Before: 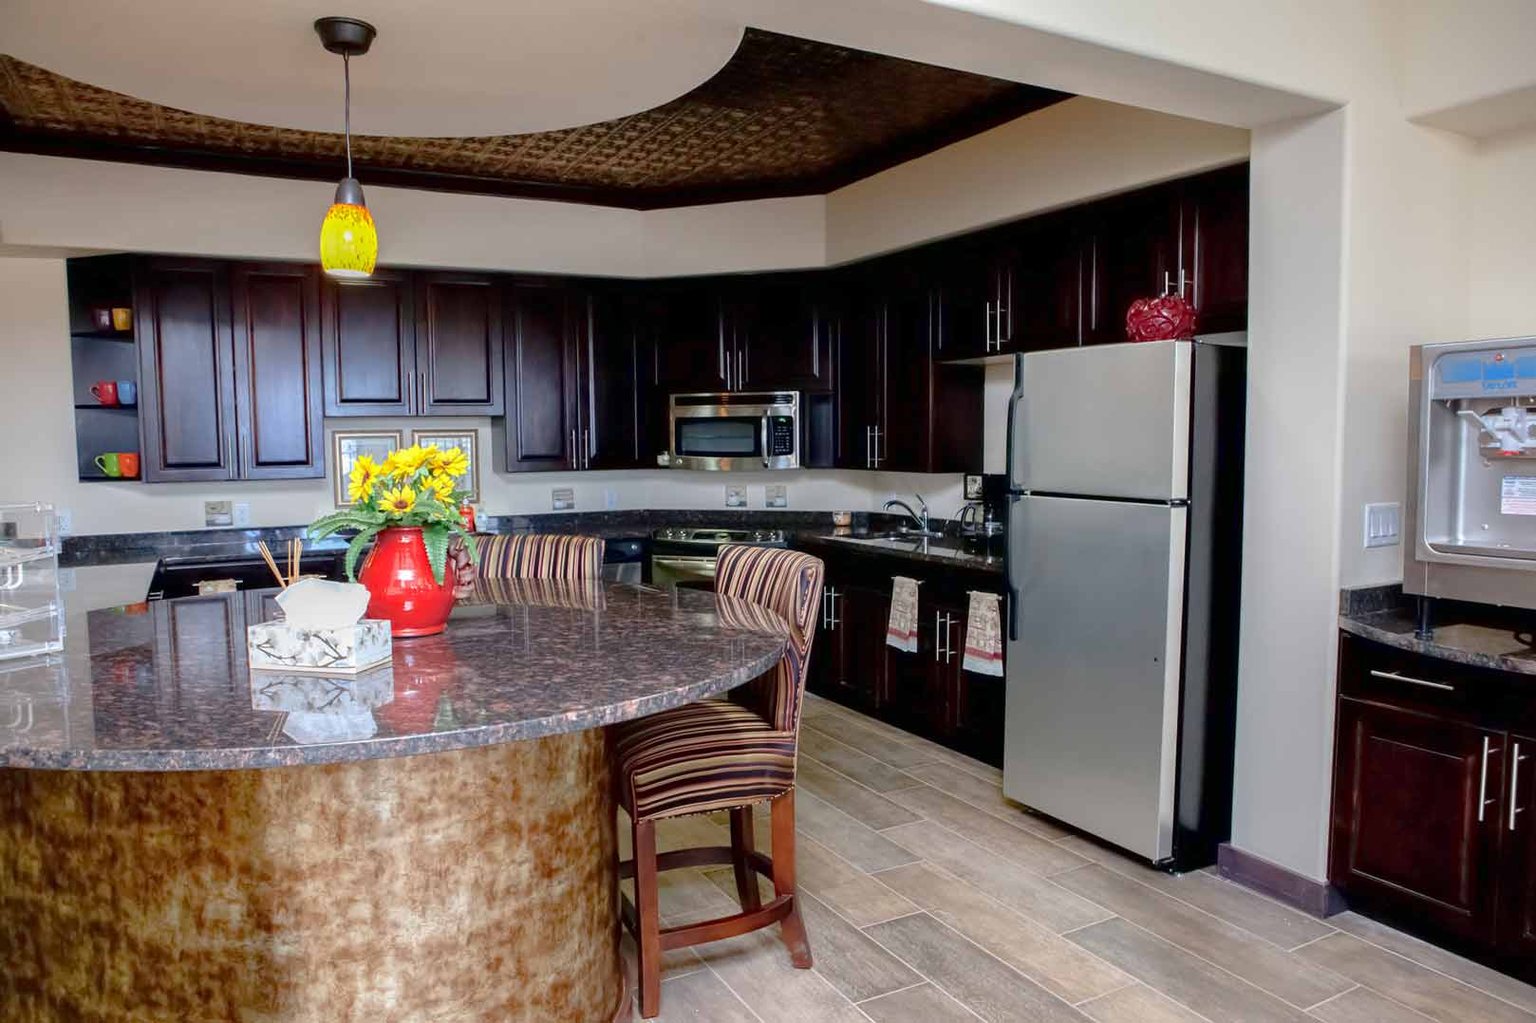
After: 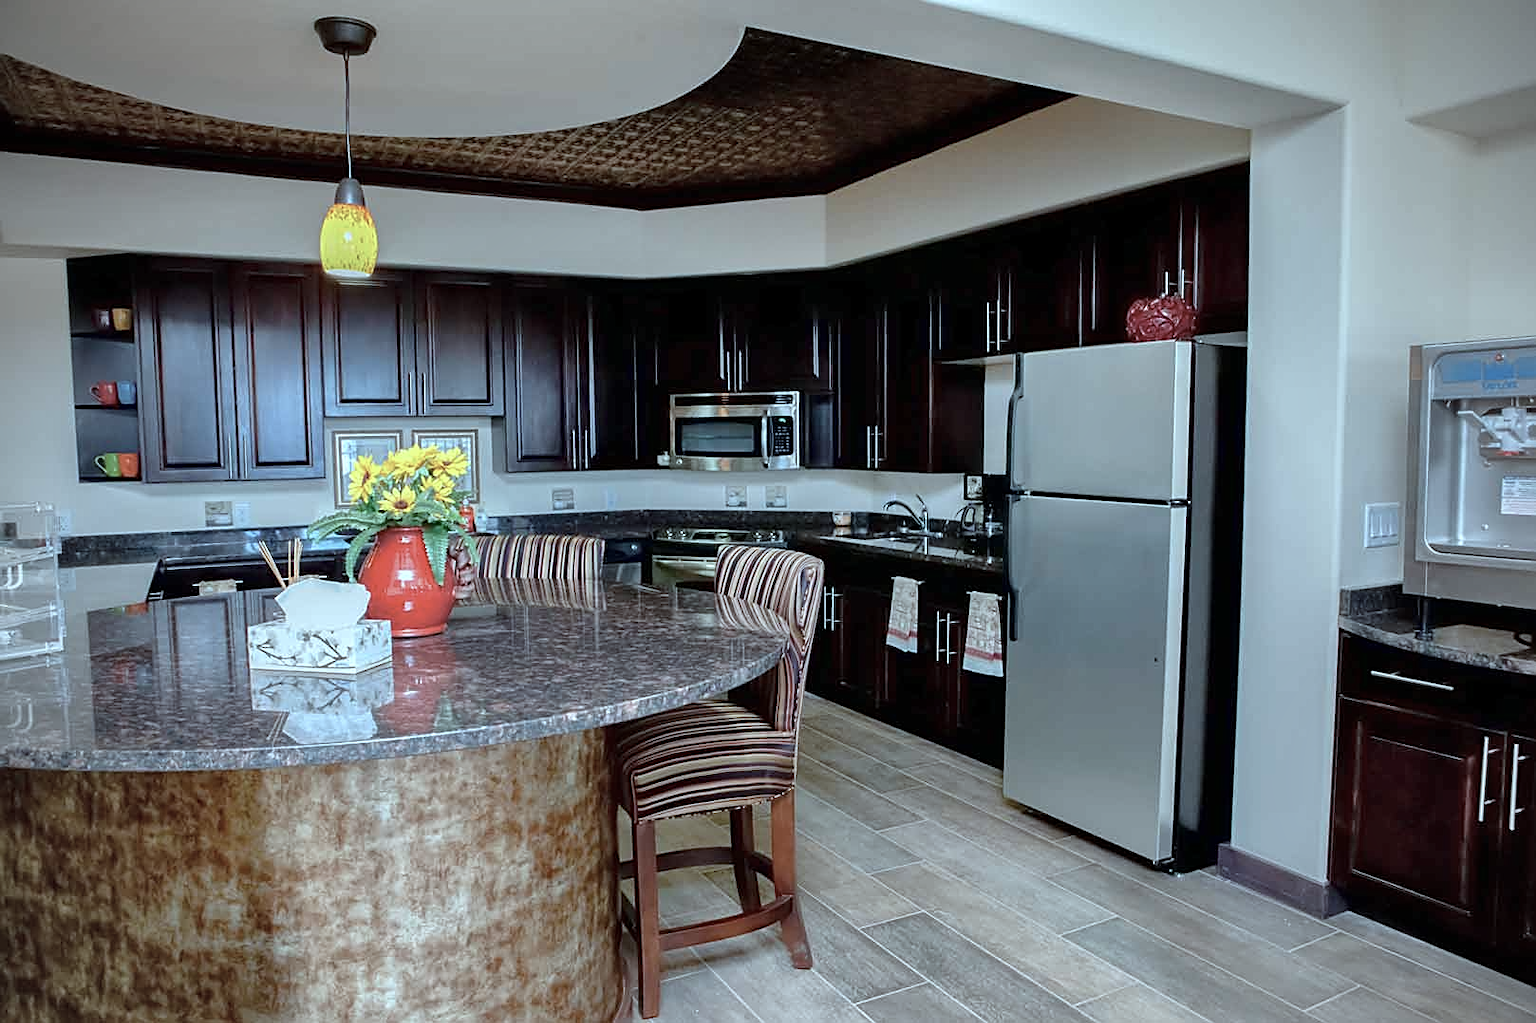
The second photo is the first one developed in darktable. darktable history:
color correction: highlights a* -13.27, highlights b* -17.32, saturation 0.714
vignetting: fall-off radius 62.81%, unbound false
sharpen: on, module defaults
shadows and highlights: soften with gaussian
